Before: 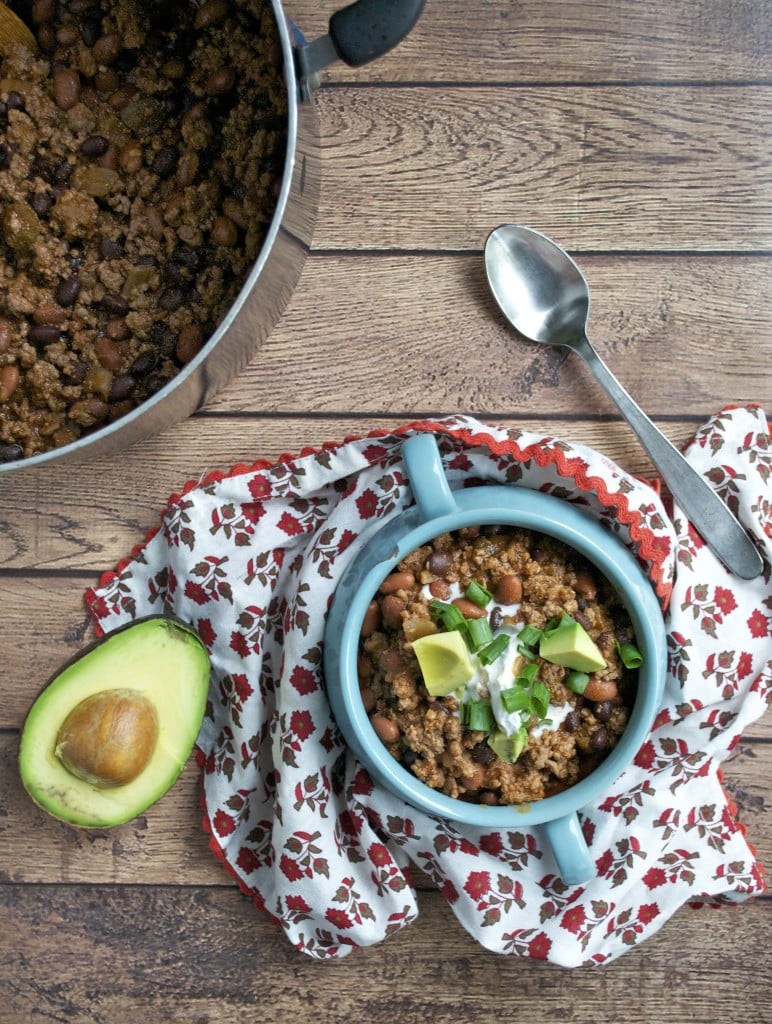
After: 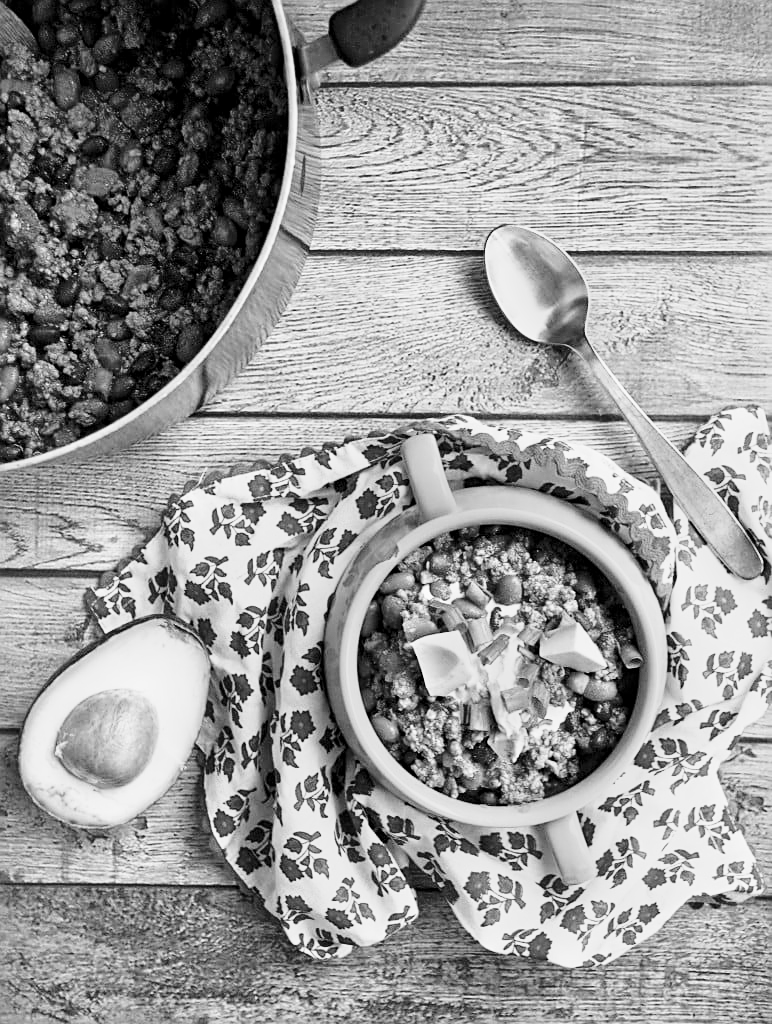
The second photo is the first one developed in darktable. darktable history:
monochrome: a 26.22, b 42.67, size 0.8
exposure: exposure 0.29 EV, compensate highlight preservation false
color balance rgb: linear chroma grading › global chroma 9.31%, global vibrance 41.49%
base curve: curves: ch0 [(0, 0) (0.036, 0.037) (0.121, 0.228) (0.46, 0.76) (0.859, 0.983) (1, 1)], preserve colors none
sharpen: on, module defaults
local contrast: highlights 100%, shadows 100%, detail 120%, midtone range 0.2
